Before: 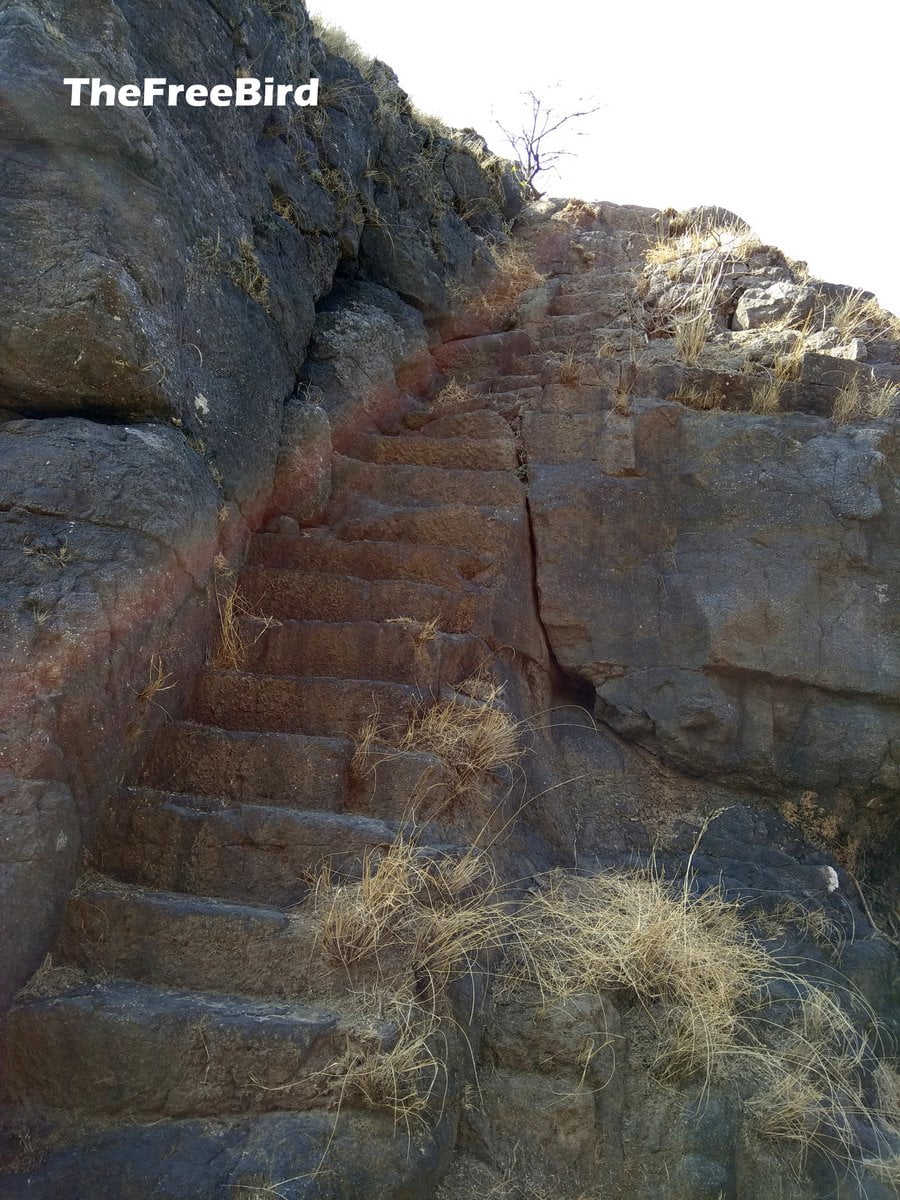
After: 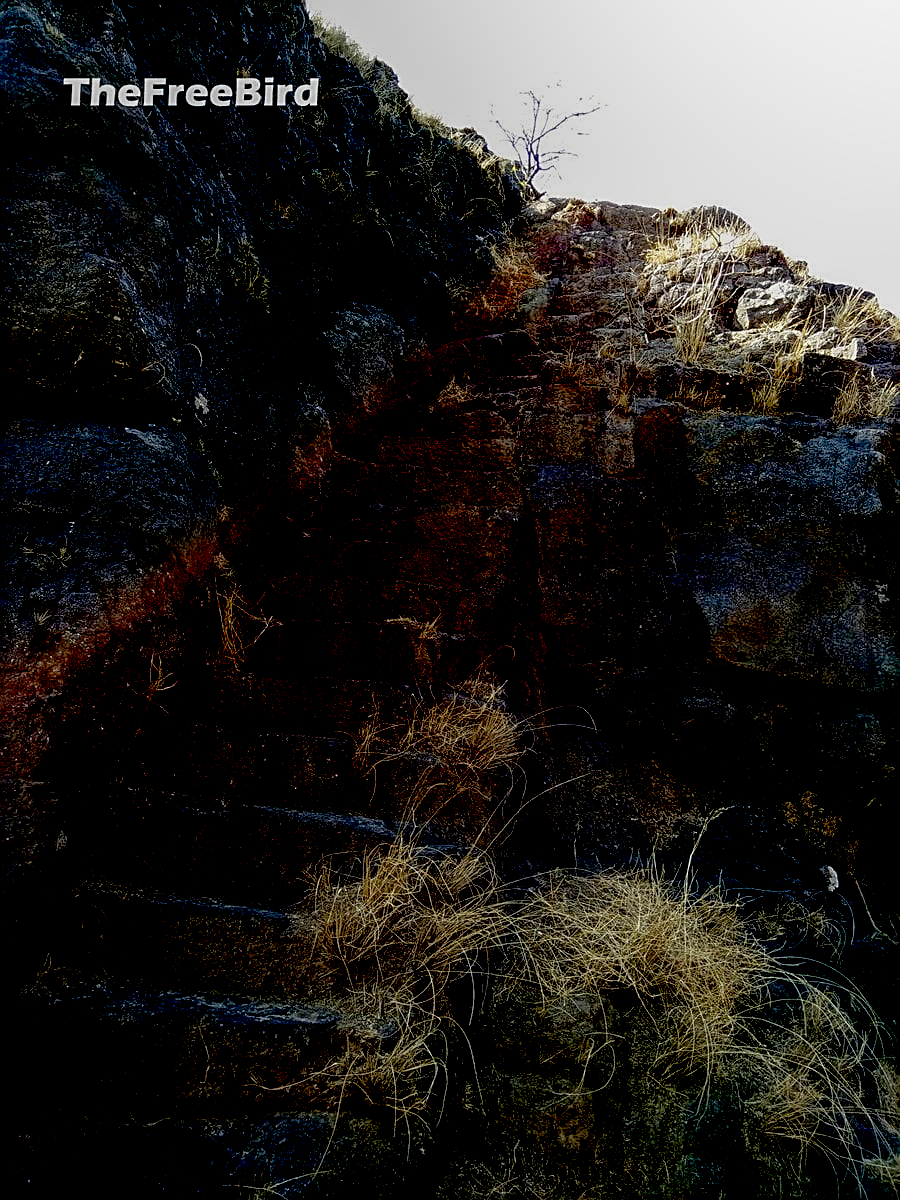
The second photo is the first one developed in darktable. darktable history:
local contrast: on, module defaults
sharpen: on, module defaults
exposure: black level correction 0.1, exposure -0.092 EV, compensate highlight preservation false
